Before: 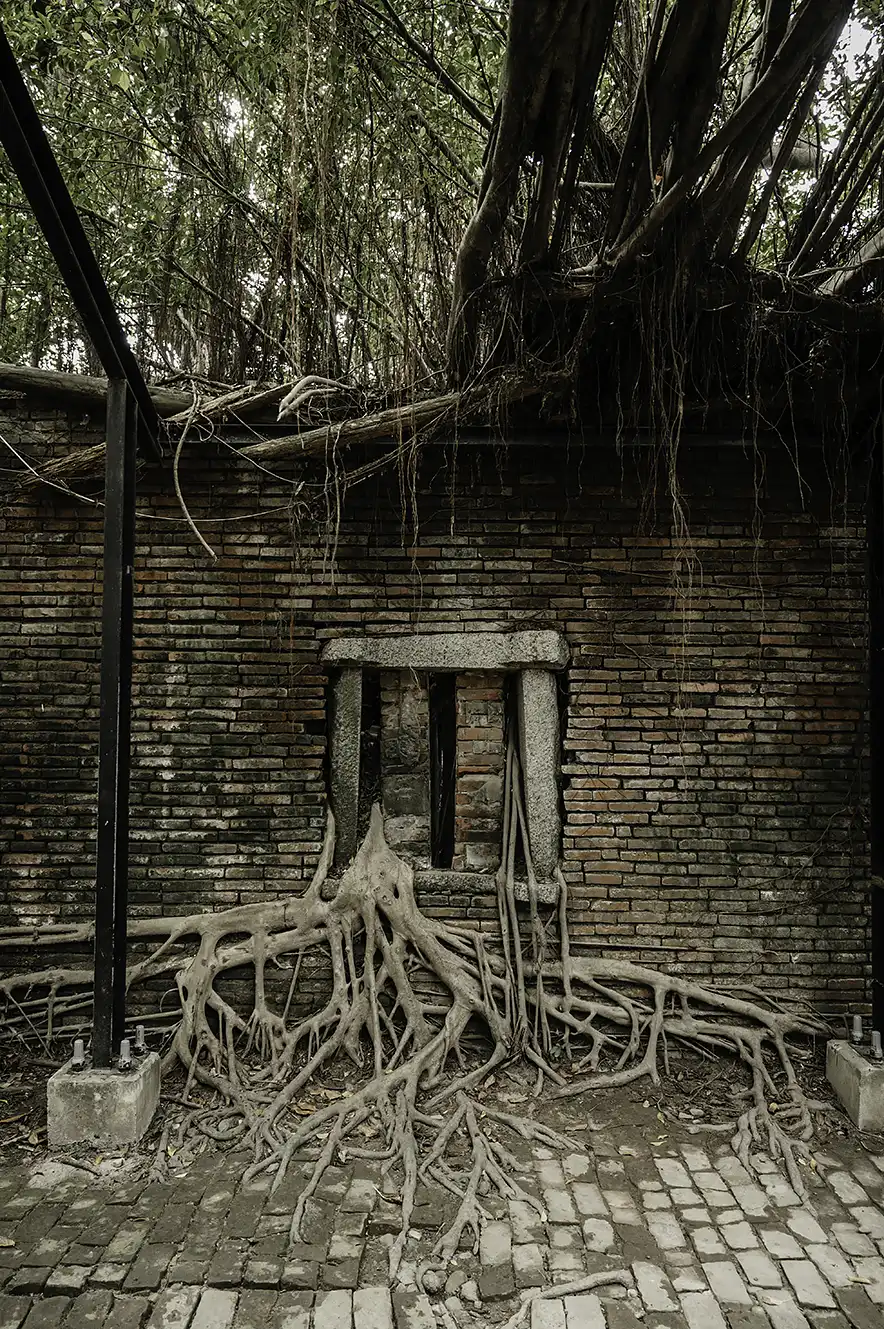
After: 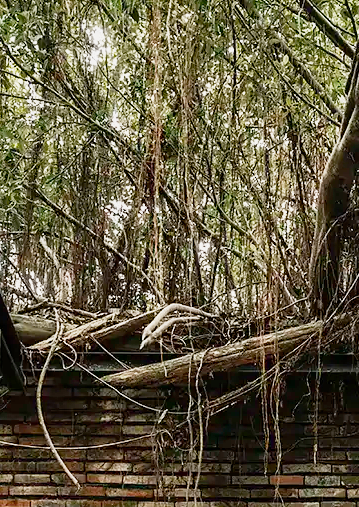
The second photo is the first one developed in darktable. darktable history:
base curve: curves: ch0 [(0, 0) (0.088, 0.125) (0.176, 0.251) (0.354, 0.501) (0.613, 0.749) (1, 0.877)], preserve colors none
exposure: exposure 0.178 EV, compensate highlight preservation false
crop: left 15.543%, top 5.426%, right 43.808%, bottom 56.376%
